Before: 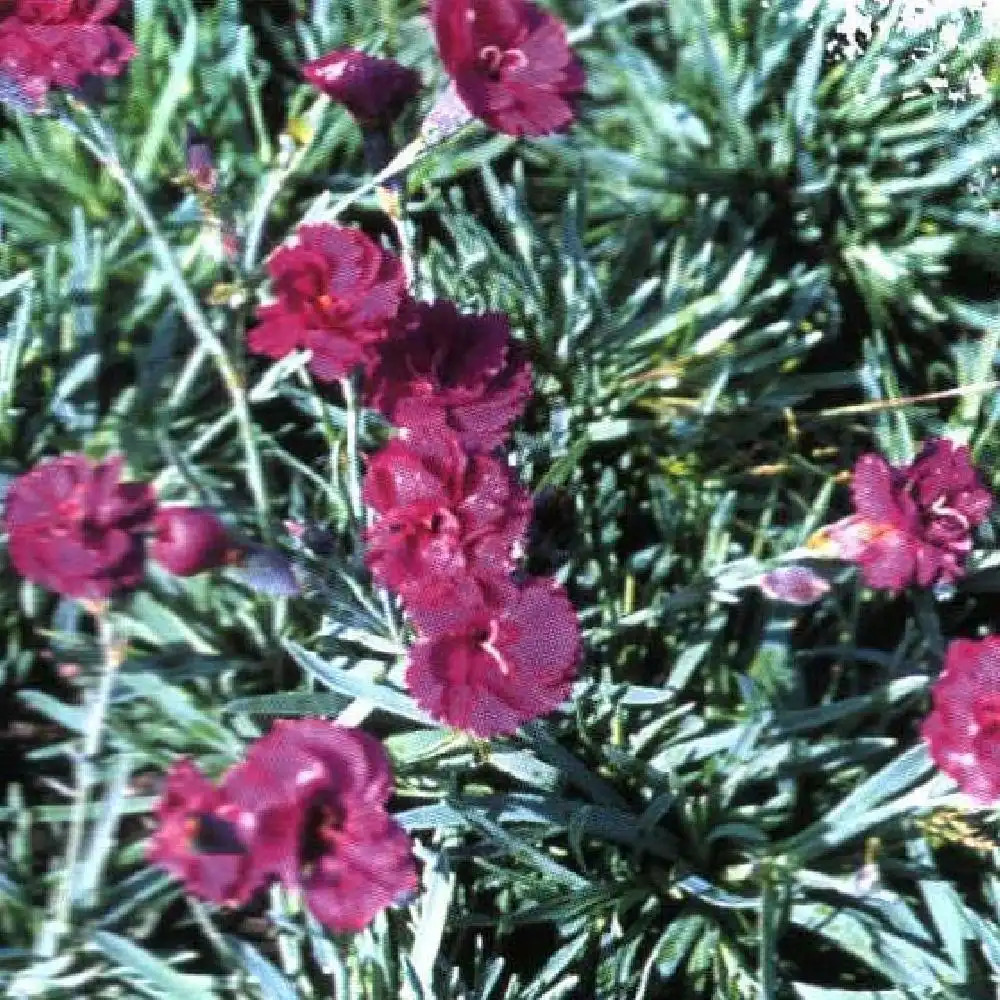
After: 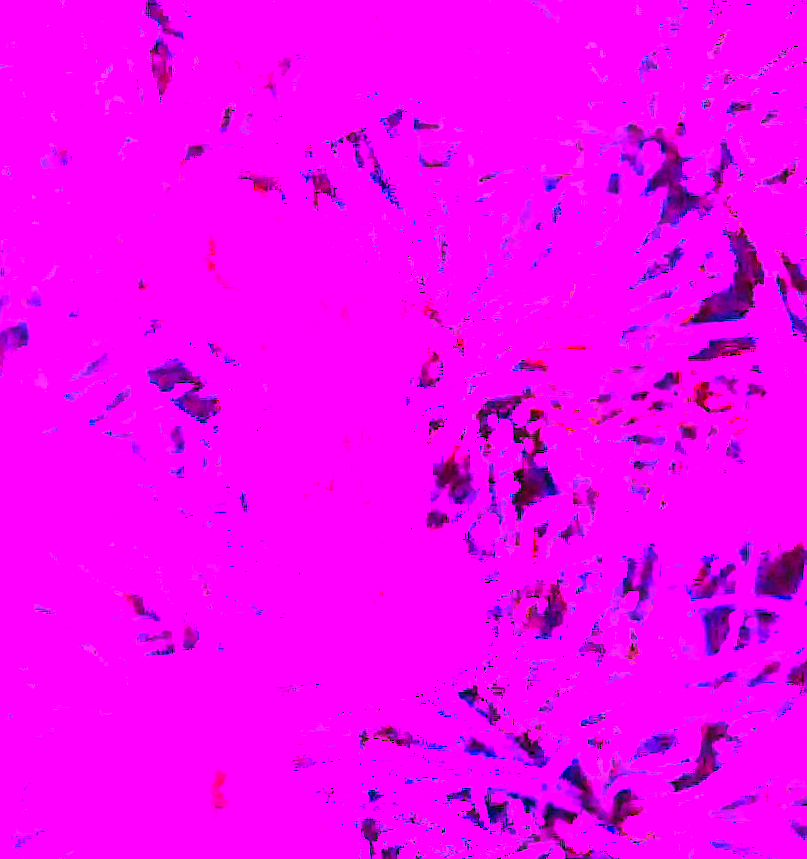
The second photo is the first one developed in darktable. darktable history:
white balance: red 8, blue 8
crop: left 11.225%, top 5.381%, right 9.565%, bottom 10.314%
rotate and perspective: rotation -1.17°, automatic cropping off
contrast brightness saturation: contrast 0.2, brightness 0.16, saturation 0.22
